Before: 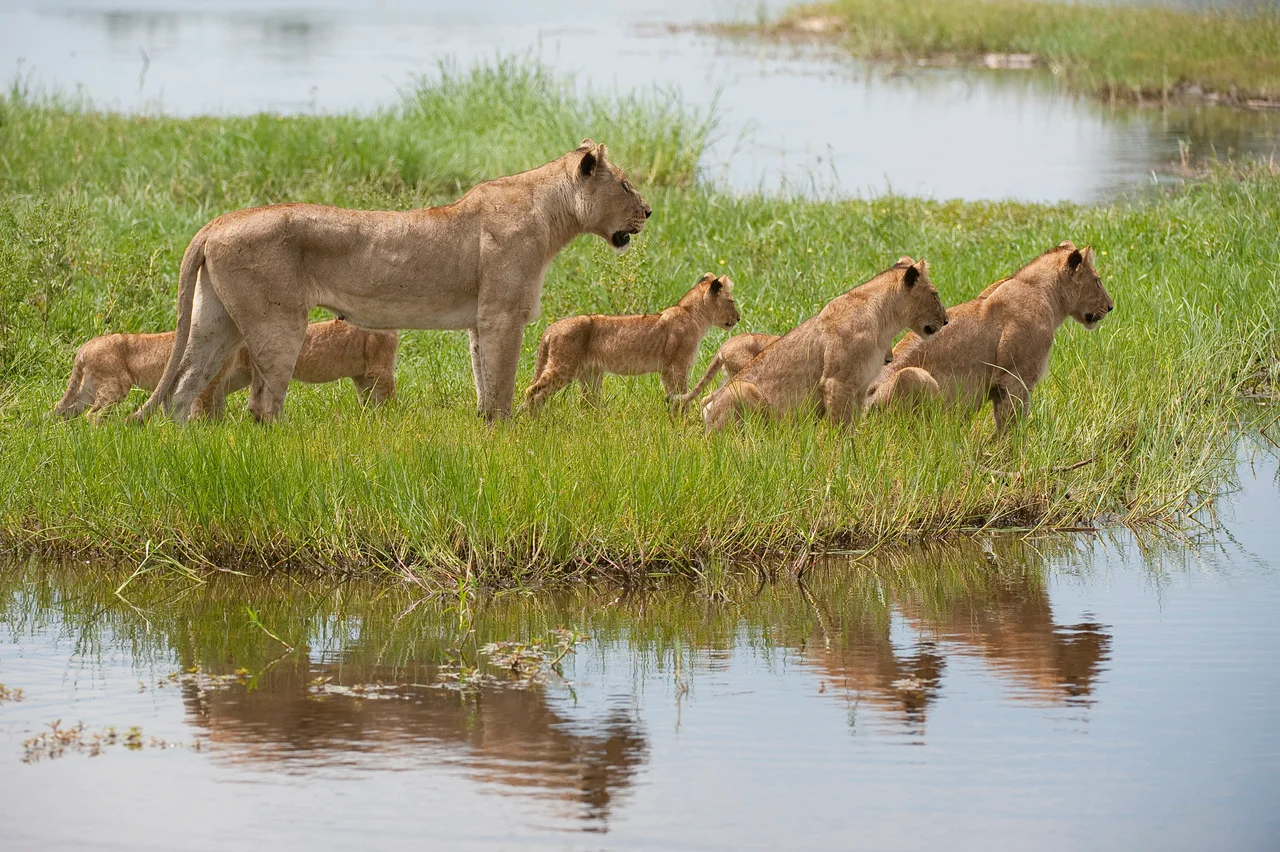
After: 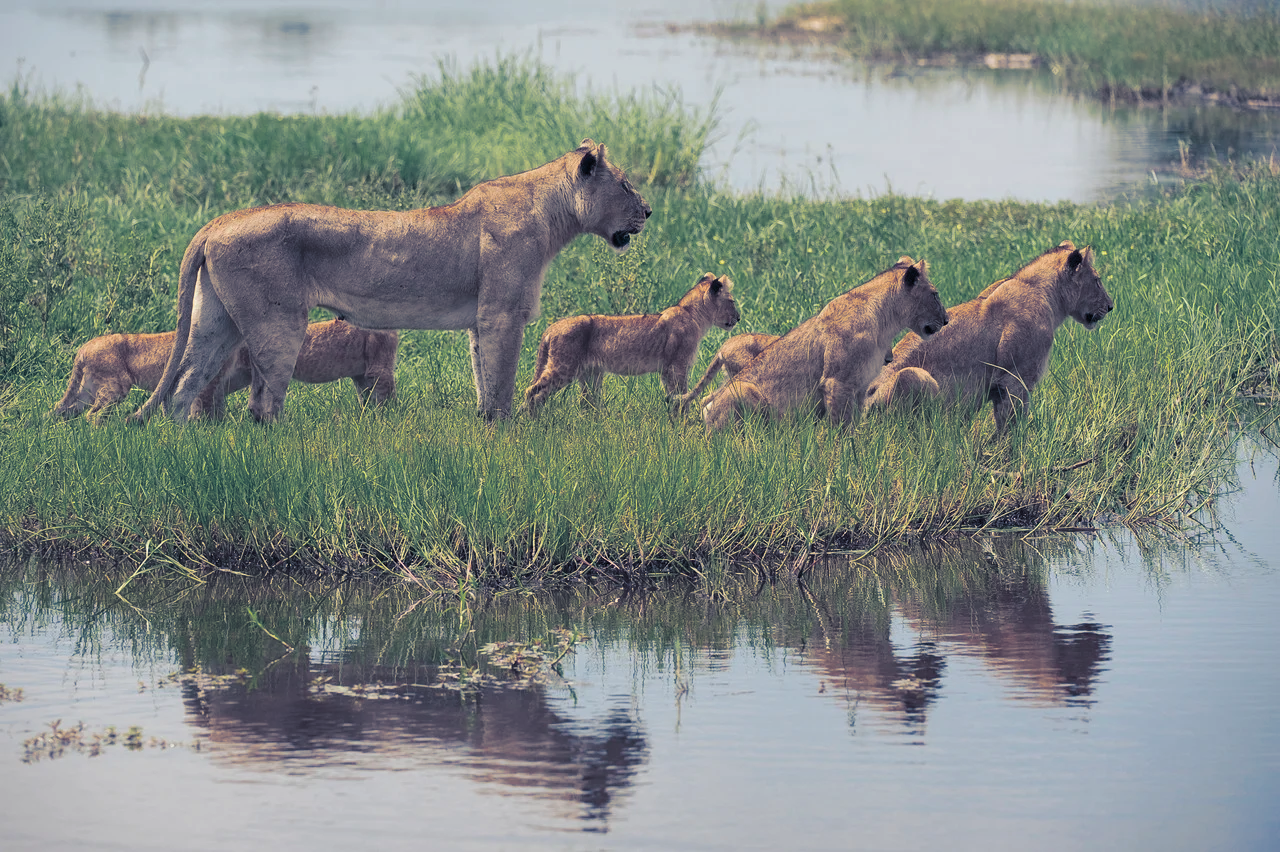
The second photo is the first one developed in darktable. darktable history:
split-toning: shadows › hue 226.8°, shadows › saturation 0.84
color balance rgb: perceptual saturation grading › global saturation 20%, perceptual saturation grading › highlights -25%, perceptual saturation grading › shadows 25%
shadows and highlights: on, module defaults
